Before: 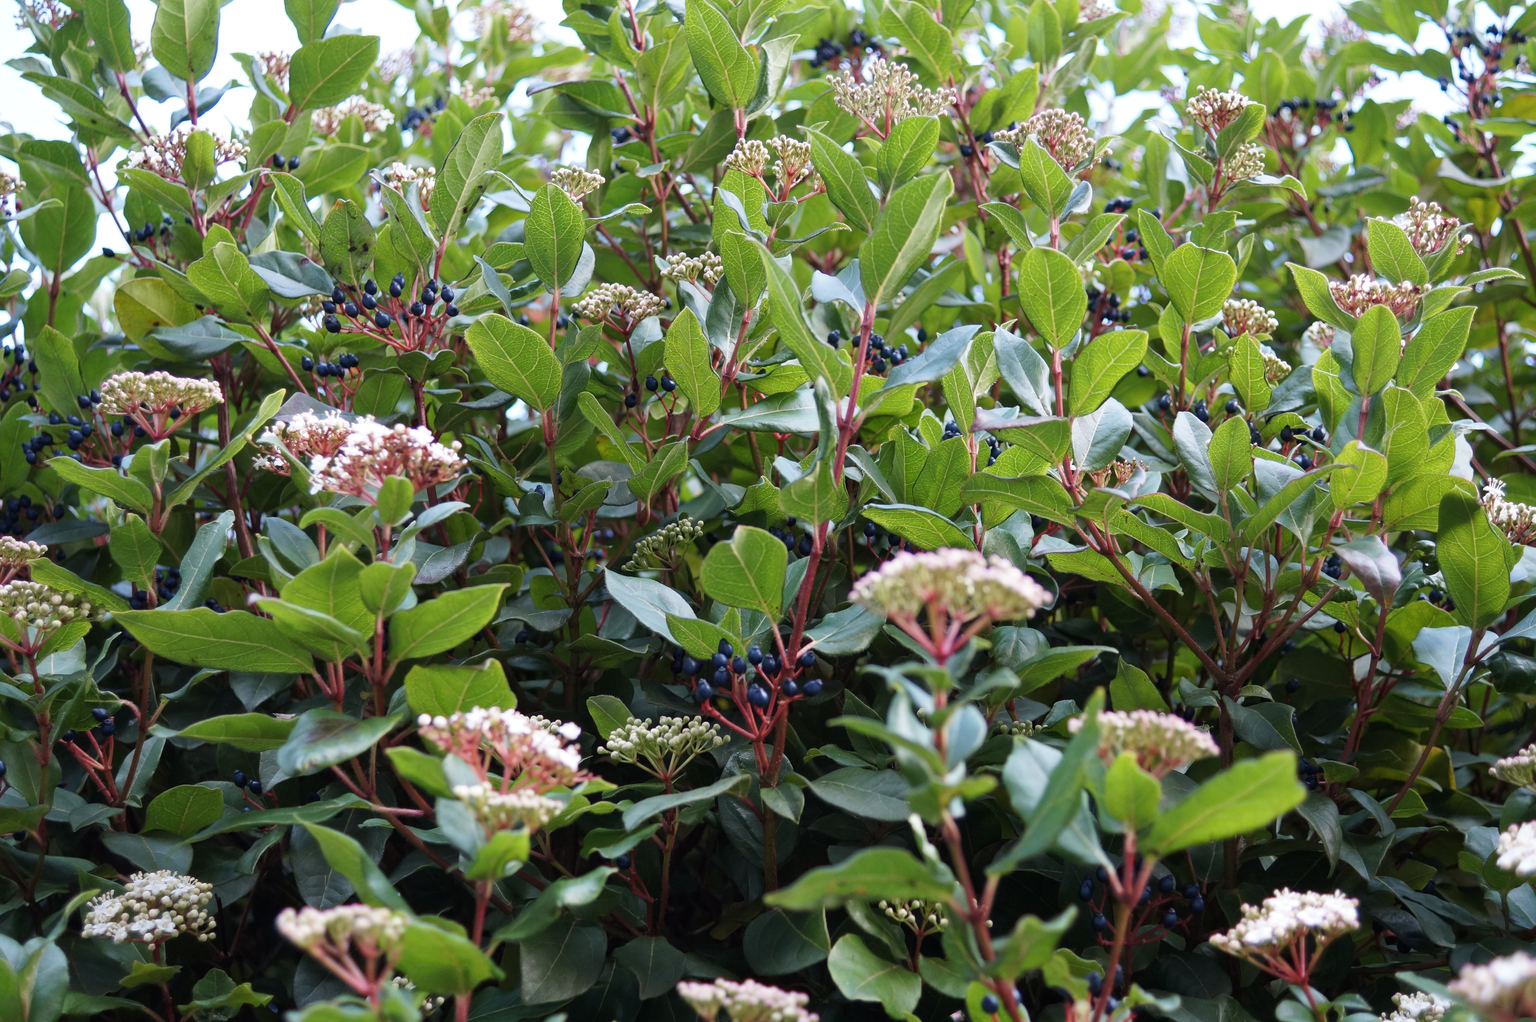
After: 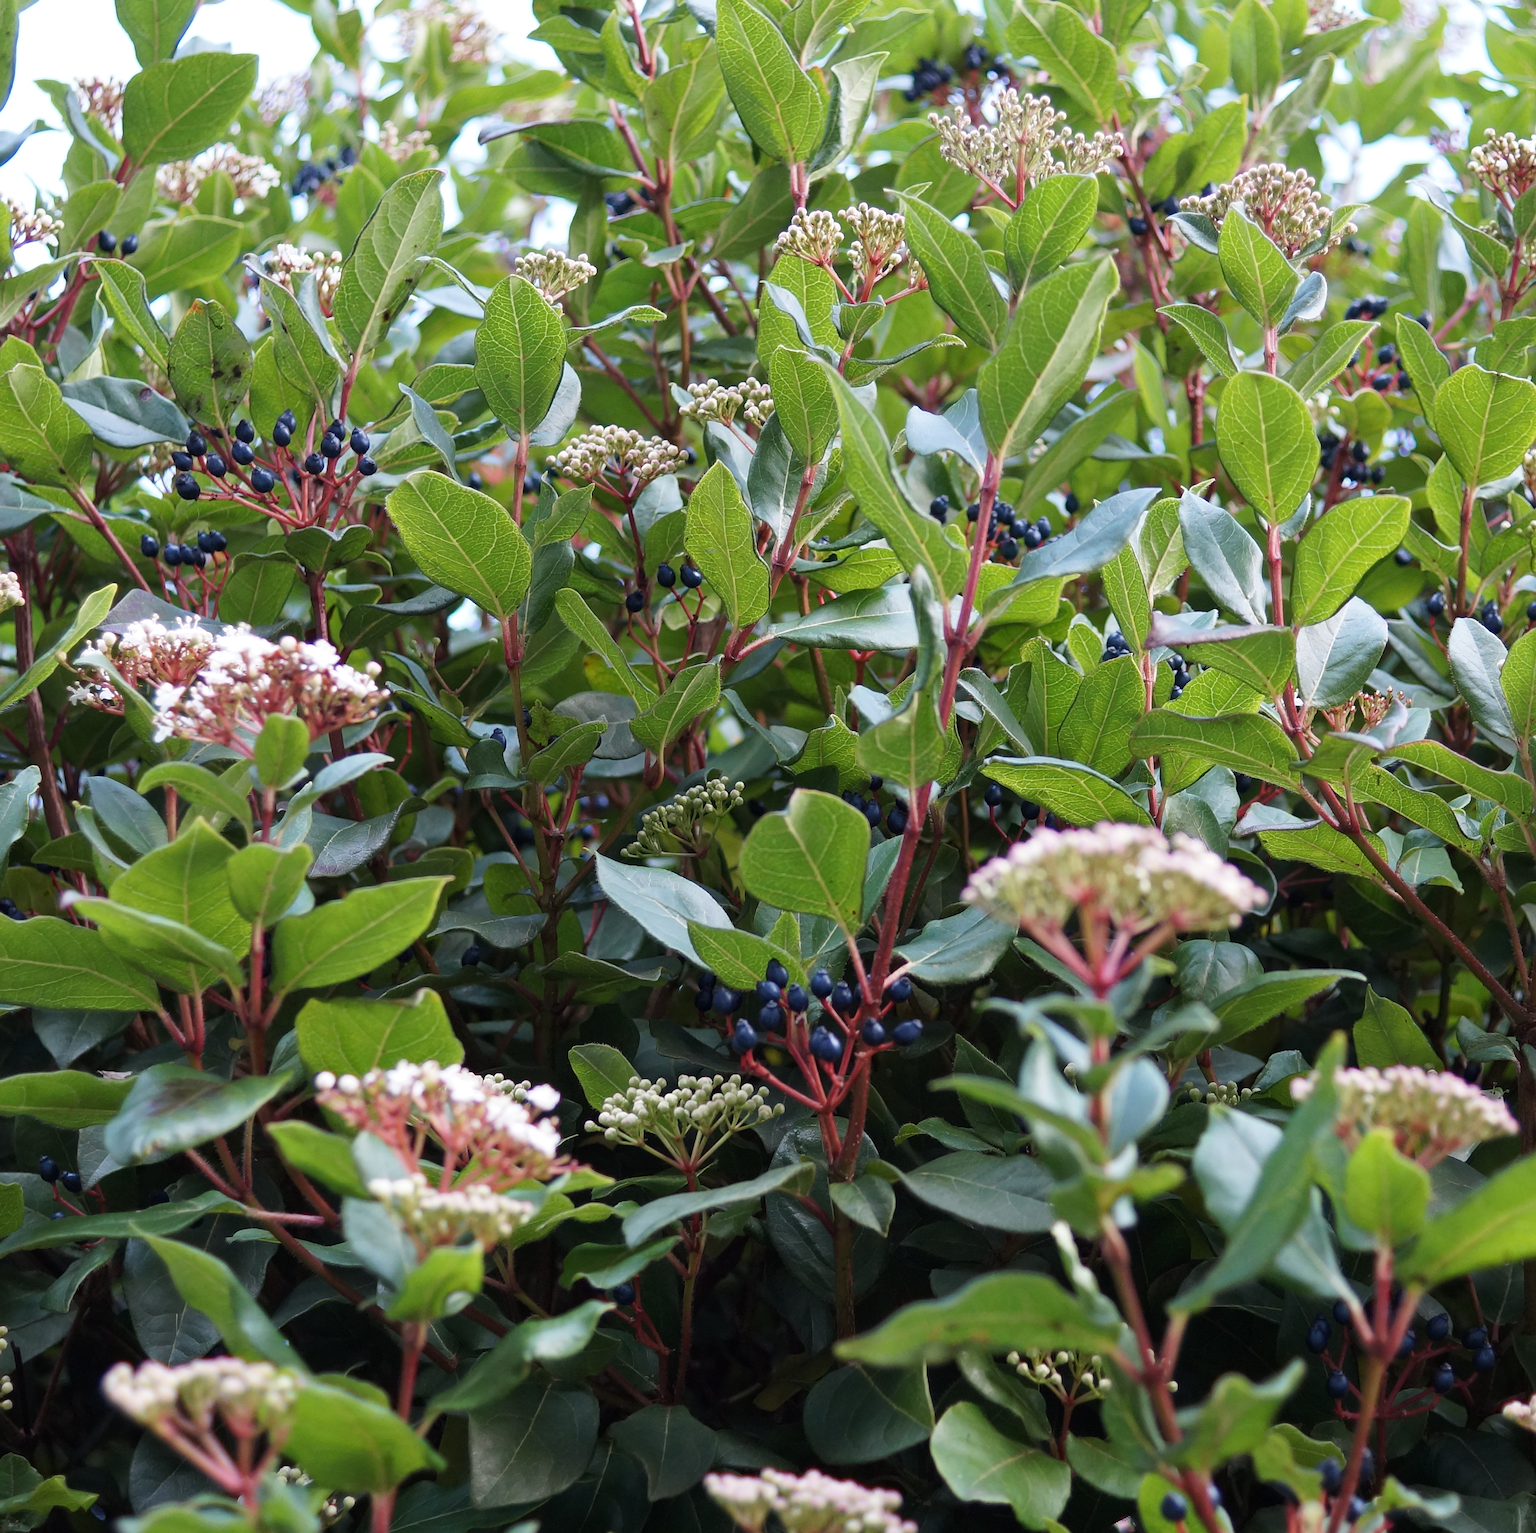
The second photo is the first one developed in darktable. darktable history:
sharpen: amount 0.2
crop and rotate: left 13.537%, right 19.796%
